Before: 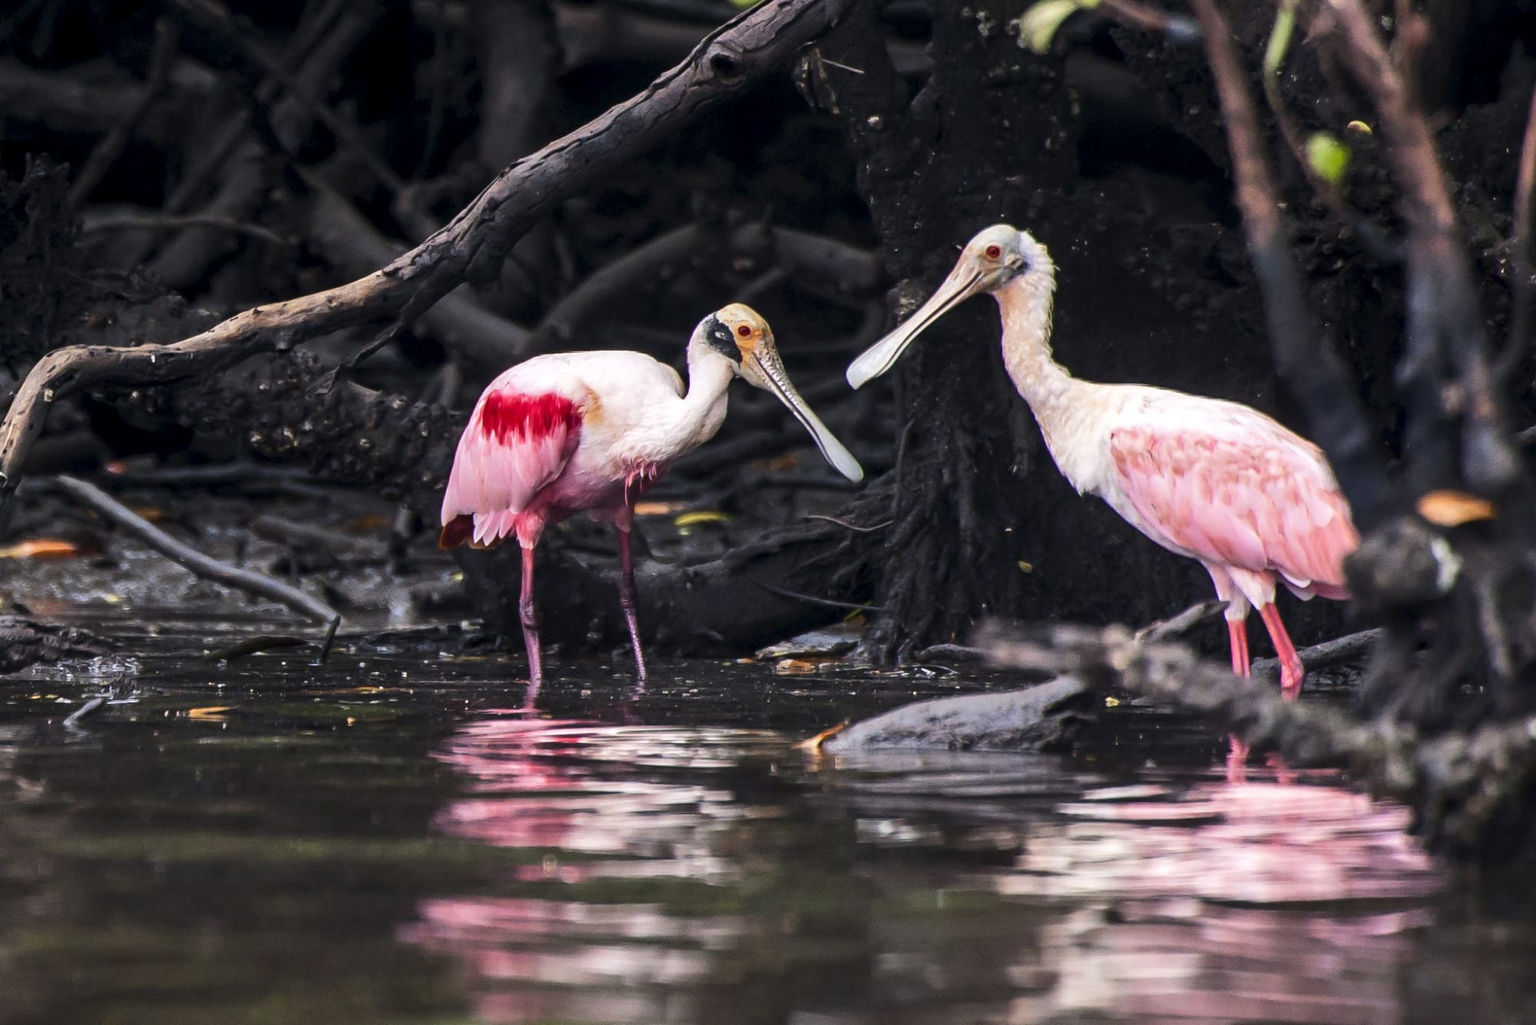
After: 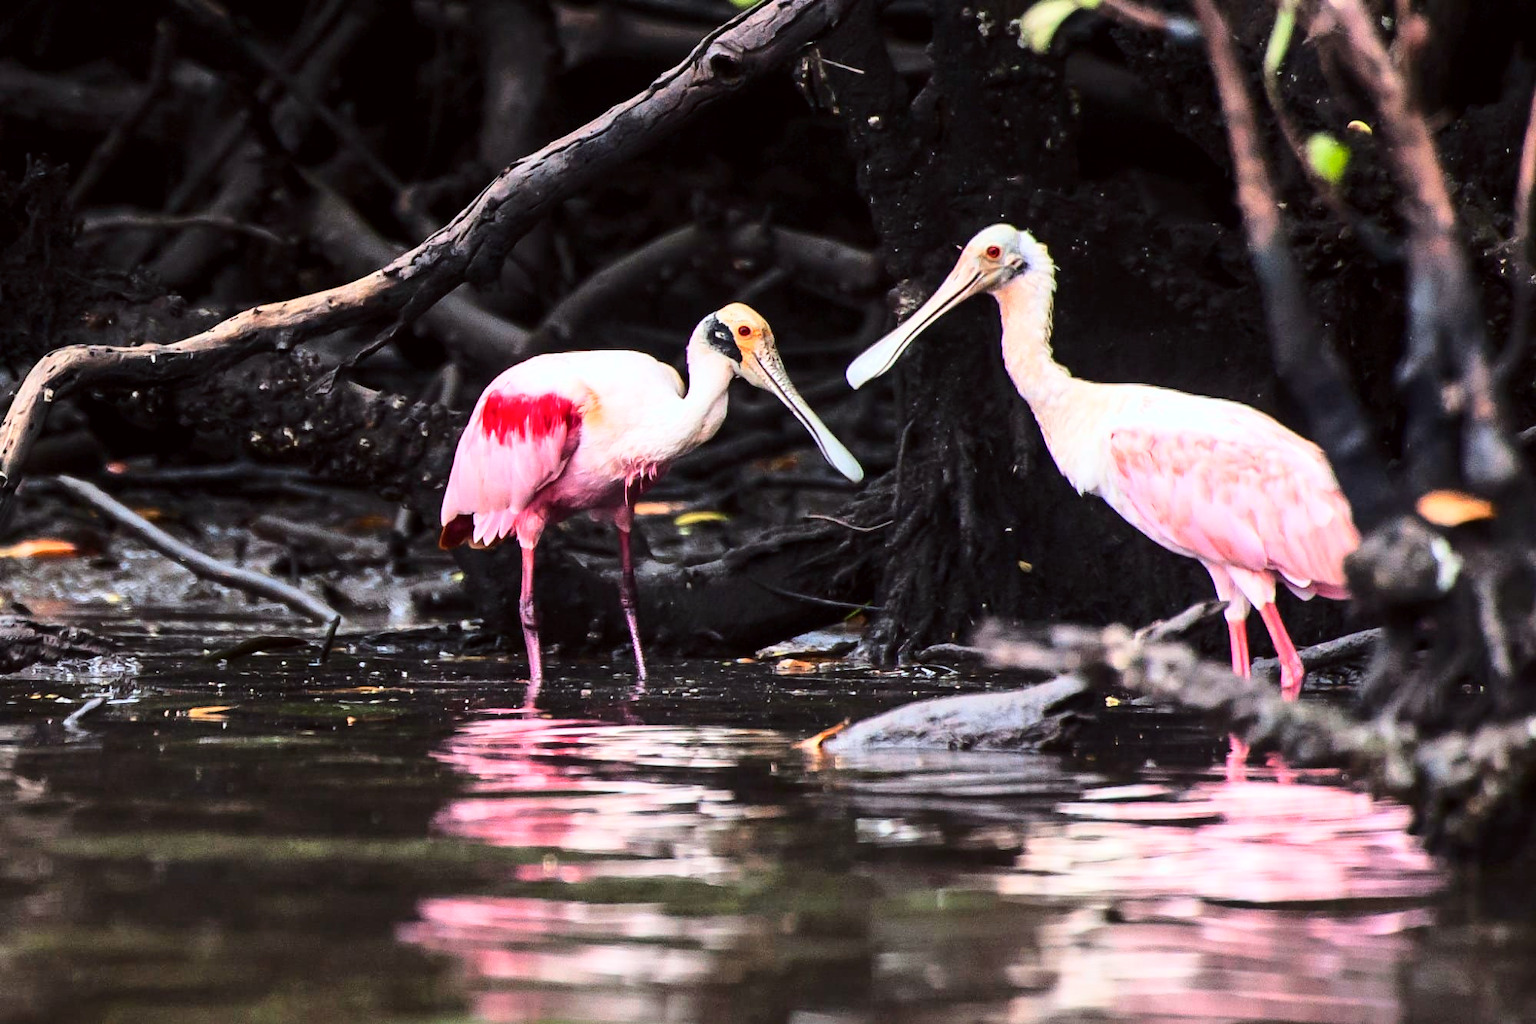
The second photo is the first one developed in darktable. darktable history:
base curve: curves: ch0 [(0, 0) (0.028, 0.03) (0.121, 0.232) (0.46, 0.748) (0.859, 0.968) (1, 1)]
color correction: highlights a* -2.95, highlights b* -1.94, shadows a* 2.38, shadows b* 2.78
